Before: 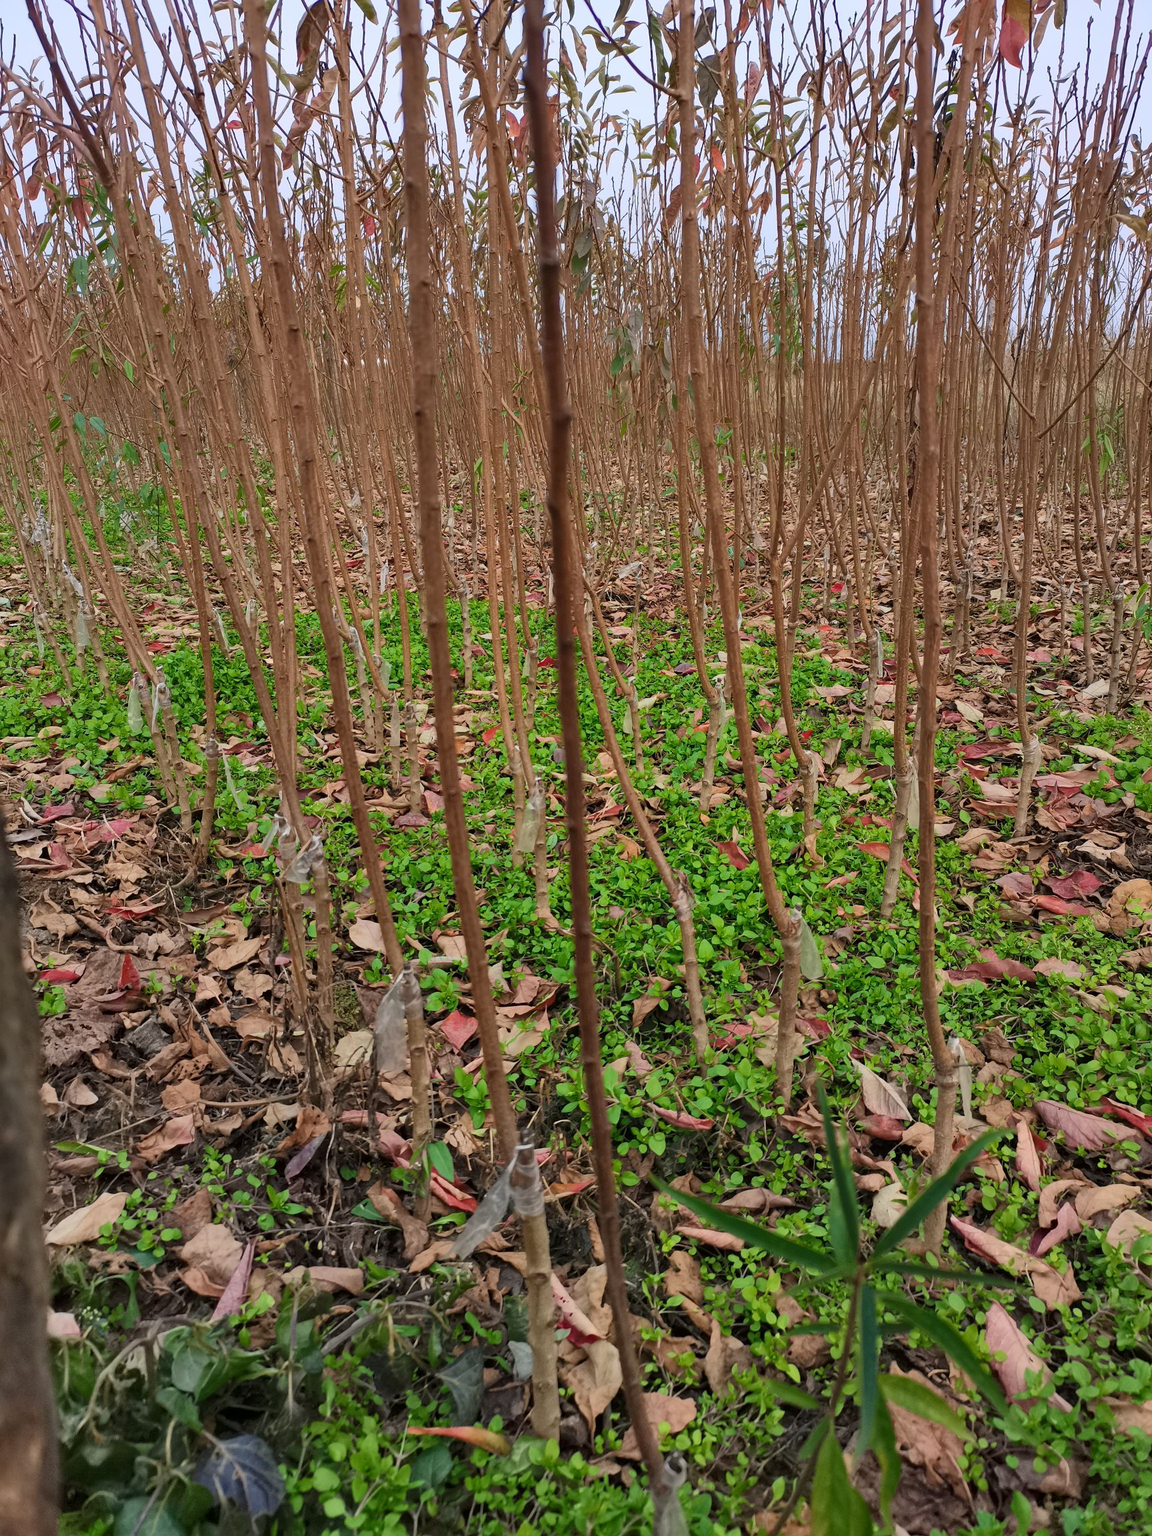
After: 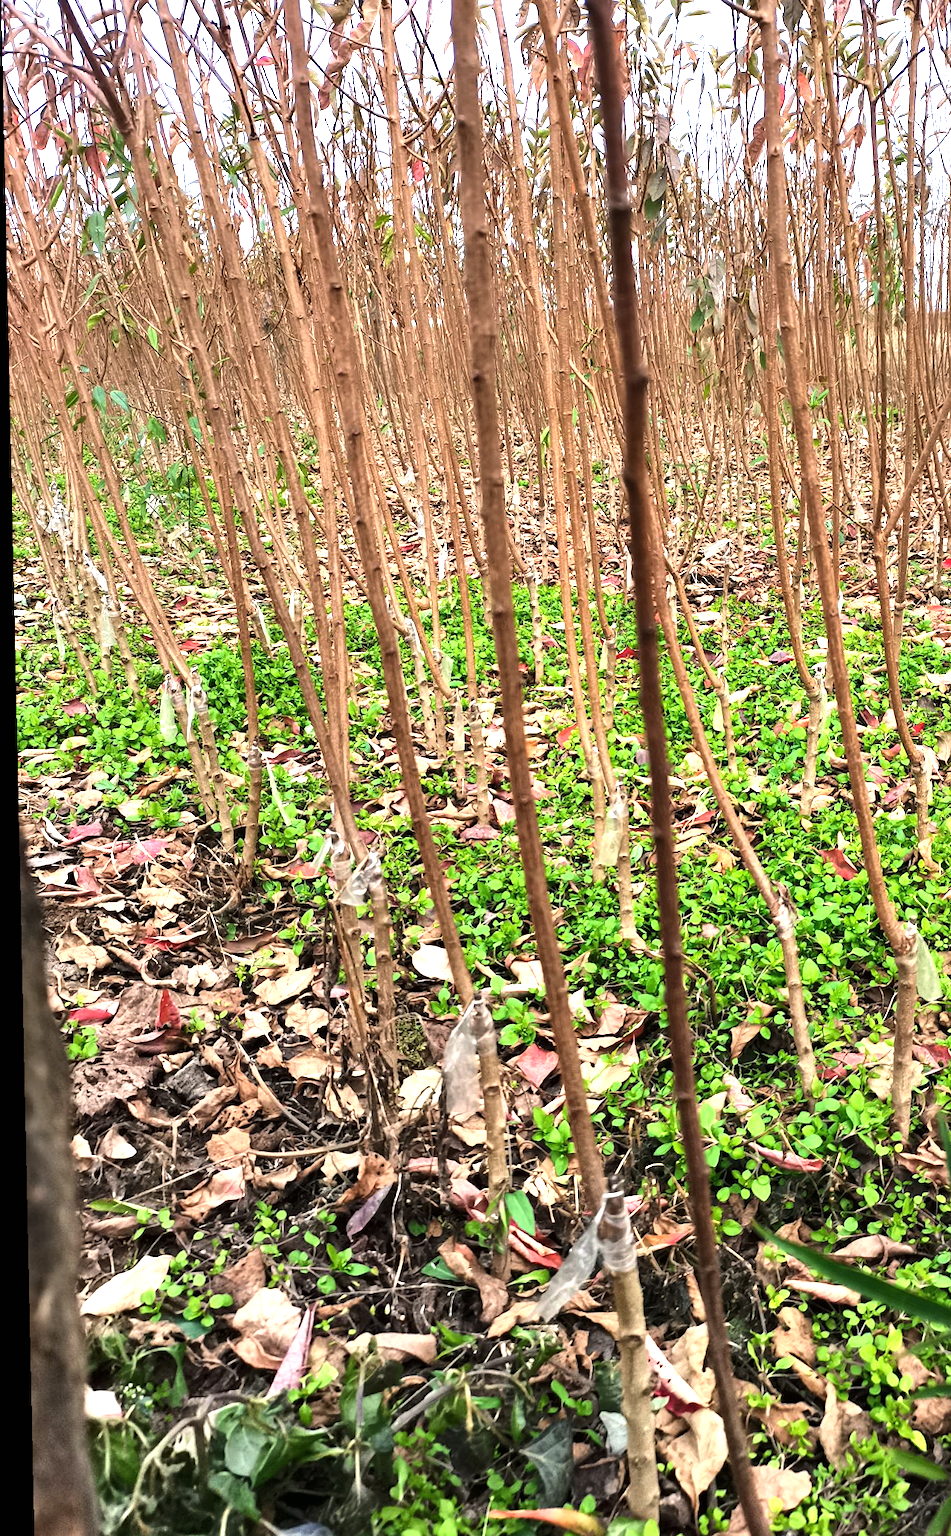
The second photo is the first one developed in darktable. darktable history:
exposure: black level correction 0, exposure 0.7 EV, compensate exposure bias true, compensate highlight preservation false
tone equalizer: -8 EV -1.08 EV, -7 EV -1.01 EV, -6 EV -0.867 EV, -5 EV -0.578 EV, -3 EV 0.578 EV, -2 EV 0.867 EV, -1 EV 1.01 EV, +0 EV 1.08 EV, edges refinement/feathering 500, mask exposure compensation -1.57 EV, preserve details no
rotate and perspective: rotation -1.24°, automatic cropping off
crop: top 5.803%, right 27.864%, bottom 5.804%
